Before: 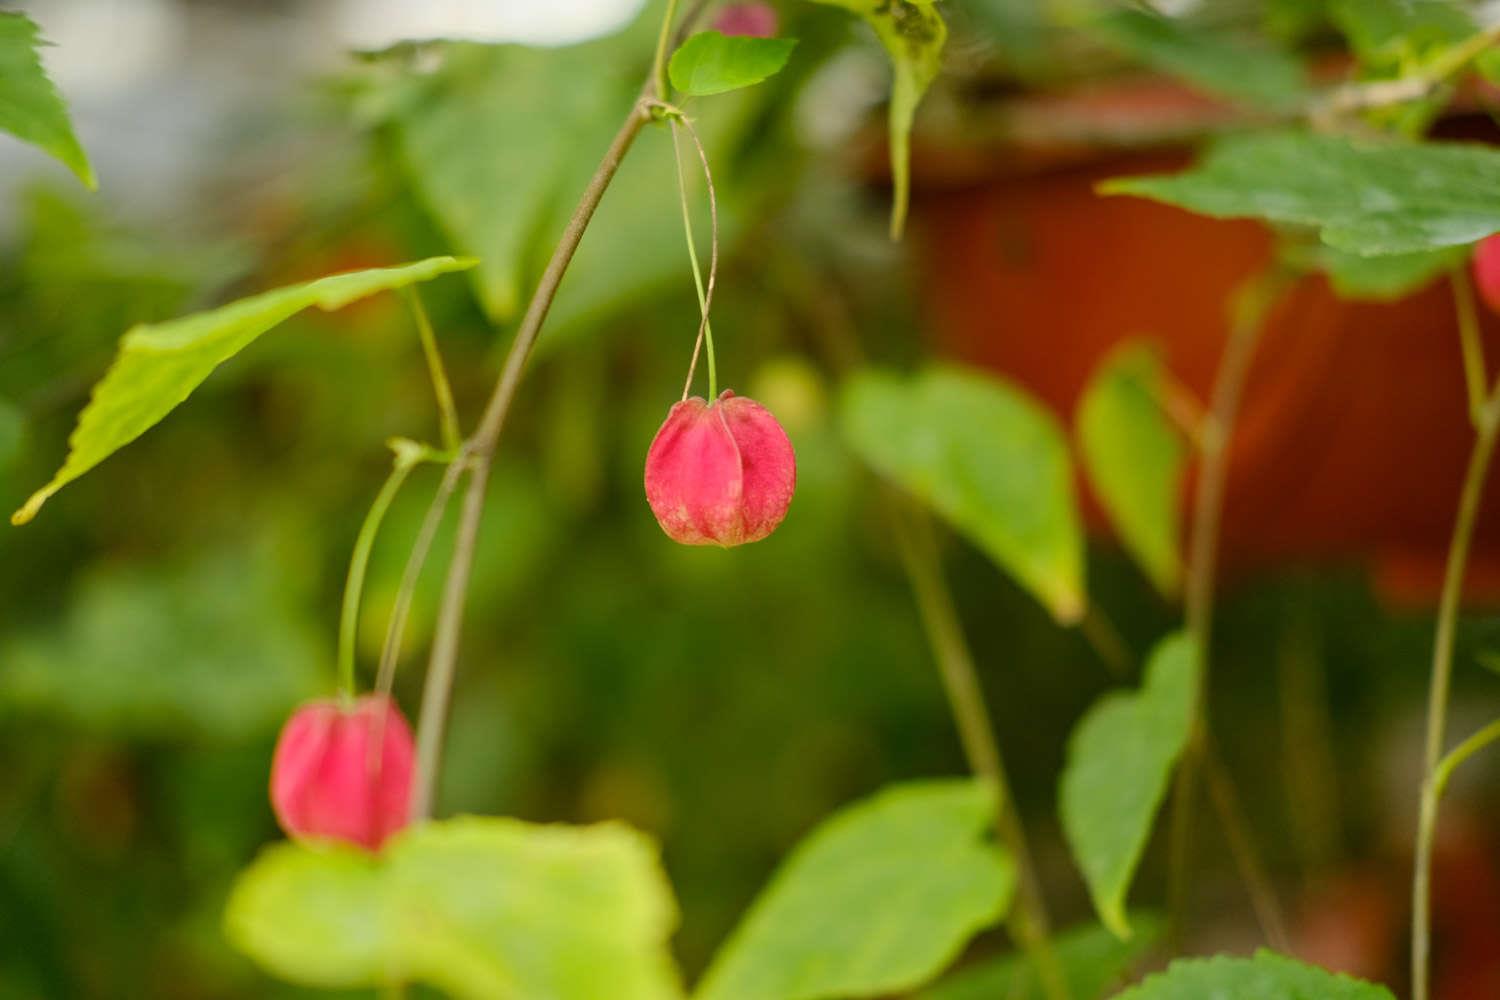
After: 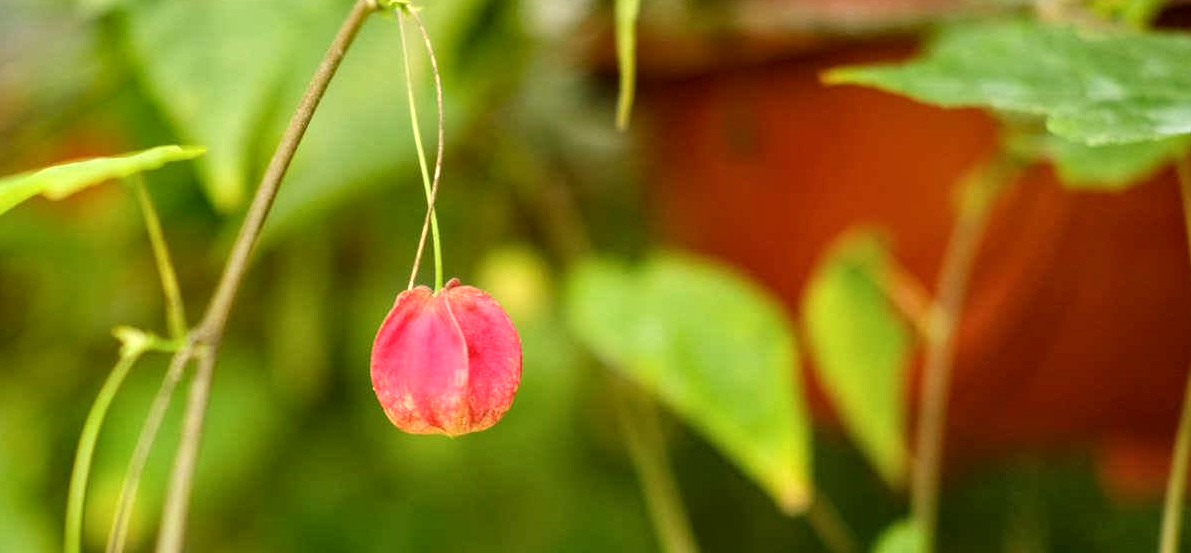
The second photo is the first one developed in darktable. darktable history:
exposure: black level correction 0, exposure 0.596 EV, compensate exposure bias true, compensate highlight preservation false
crop: left 18.308%, top 11.127%, right 2.254%, bottom 33.494%
local contrast: detail 130%
